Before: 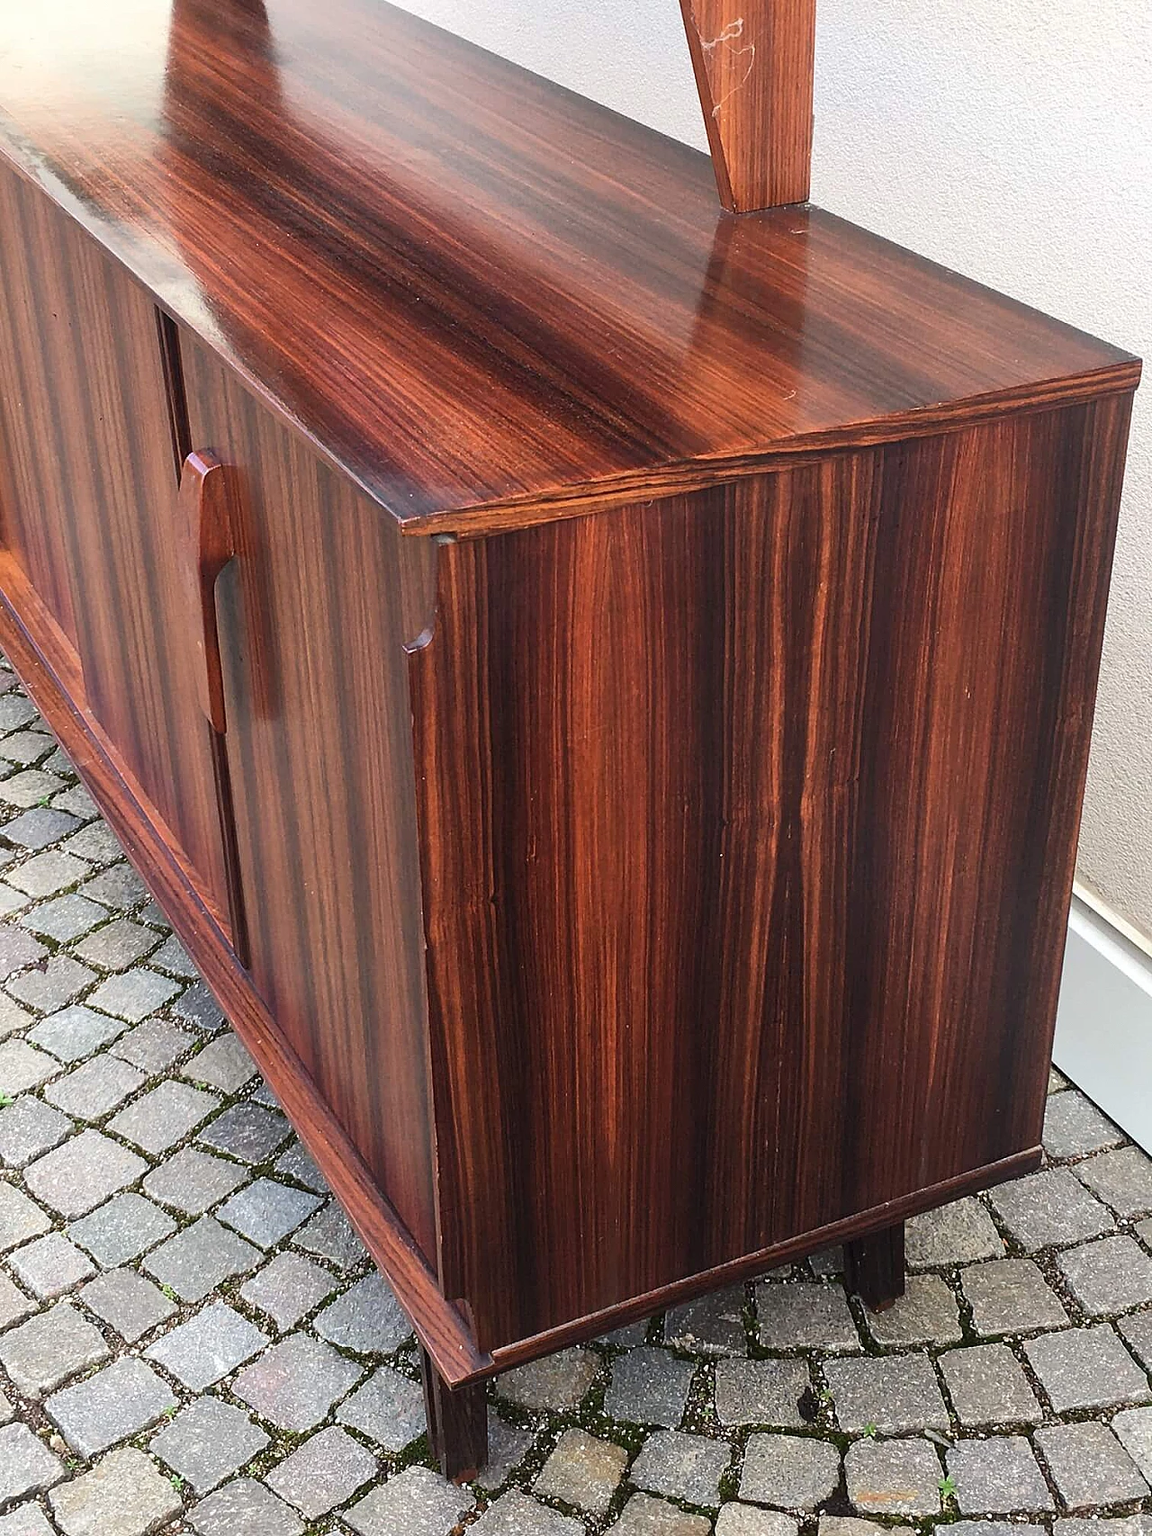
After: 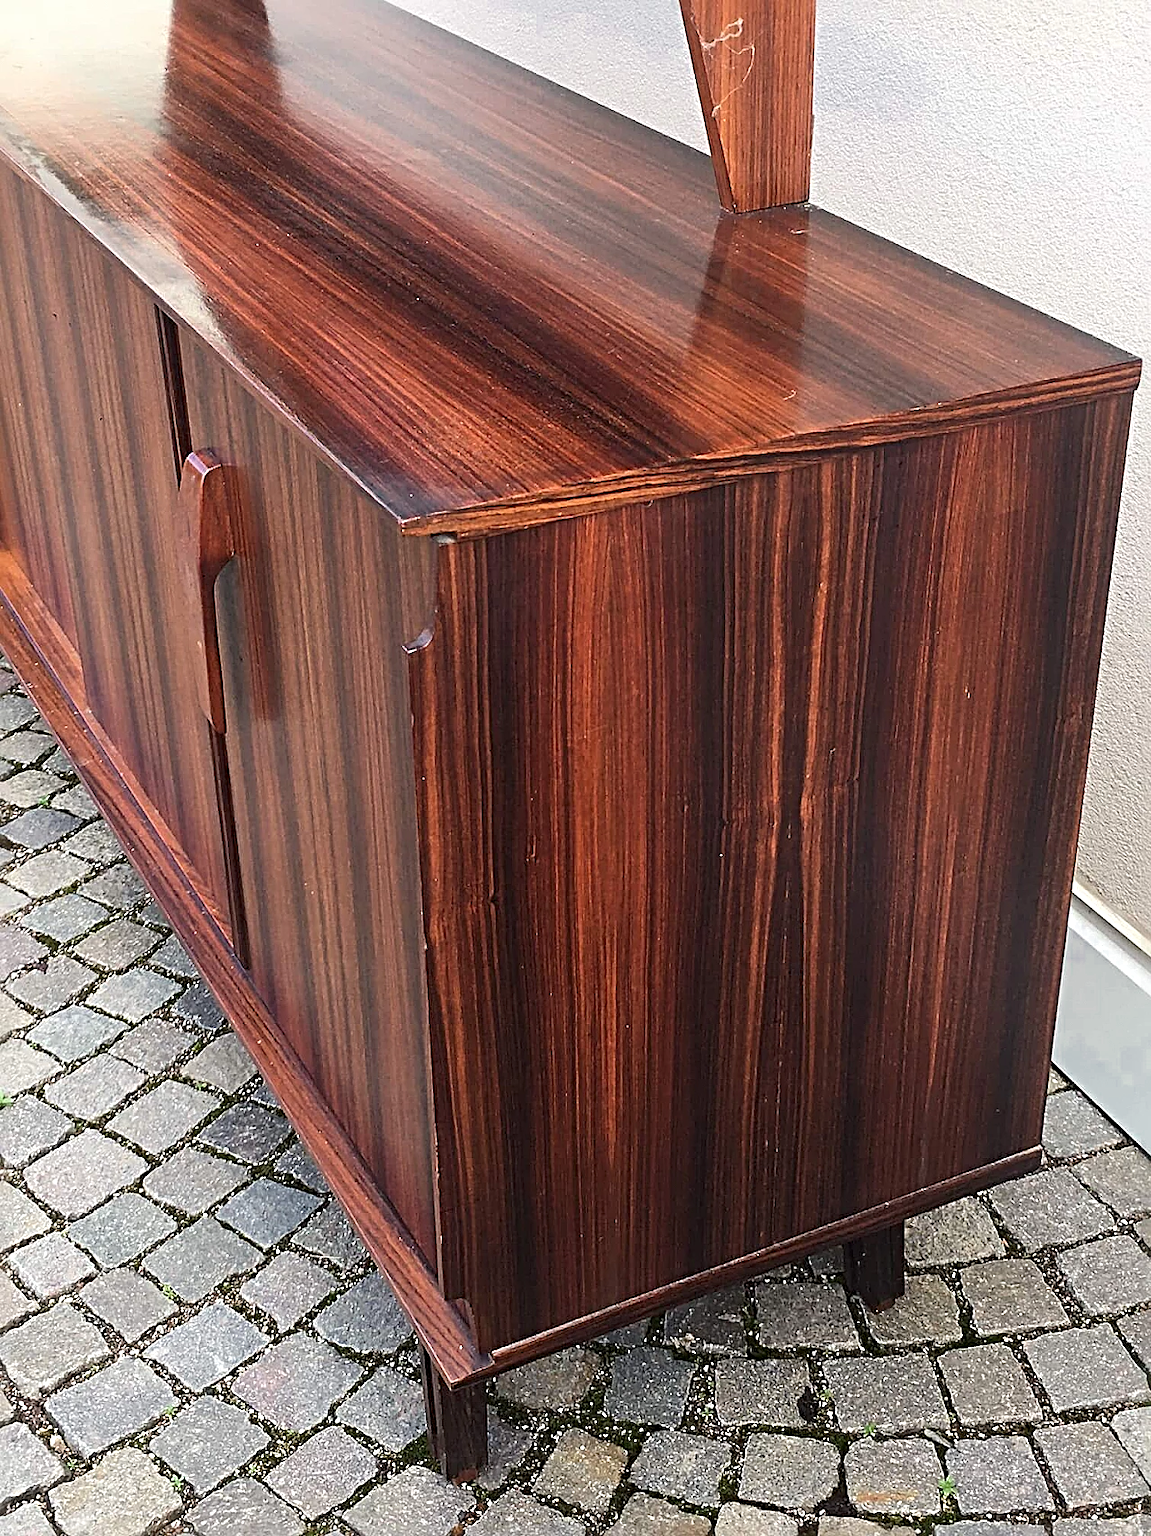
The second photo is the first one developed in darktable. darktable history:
color zones: curves: ch0 [(0, 0.497) (0.143, 0.5) (0.286, 0.5) (0.429, 0.483) (0.571, 0.116) (0.714, -0.006) (0.857, 0.28) (1, 0.497)]
sharpen: radius 4.916
